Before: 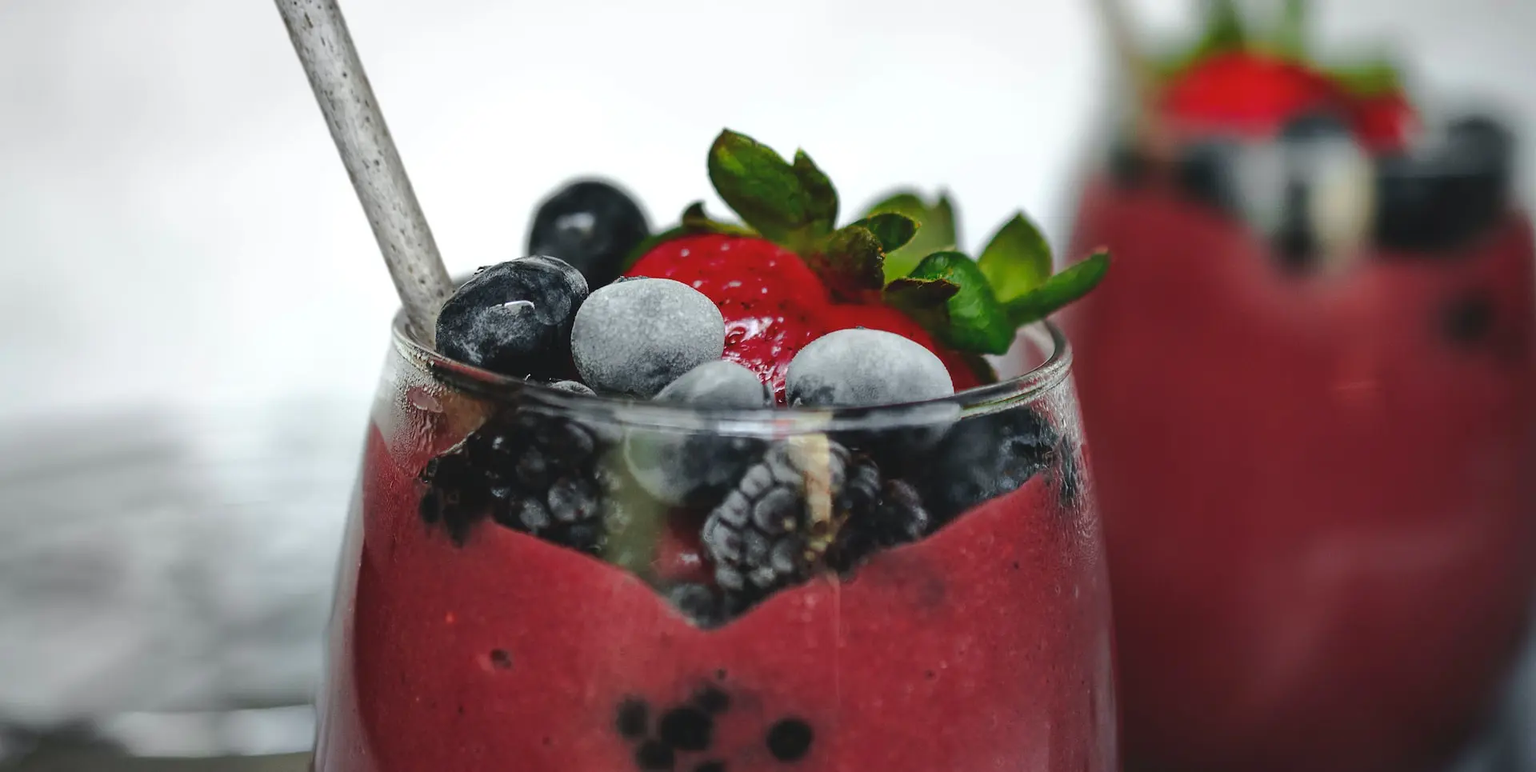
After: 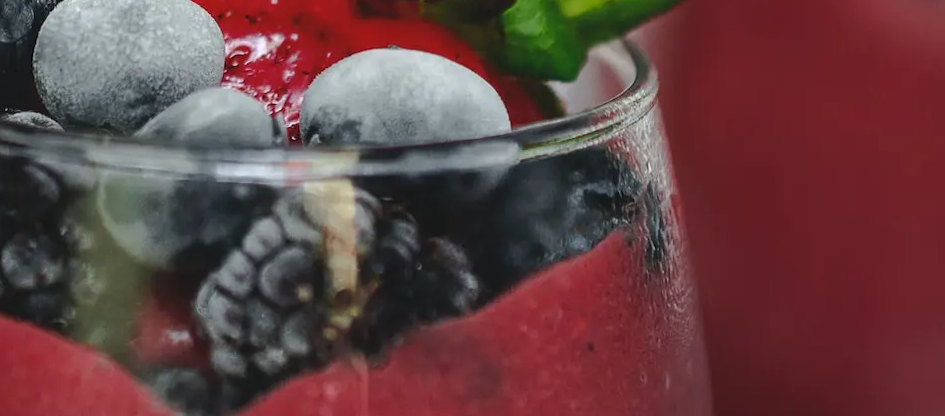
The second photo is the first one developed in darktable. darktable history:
rotate and perspective: rotation 0.226°, lens shift (vertical) -0.042, crop left 0.023, crop right 0.982, crop top 0.006, crop bottom 0.994
crop: left 35.03%, top 36.625%, right 14.663%, bottom 20.057%
